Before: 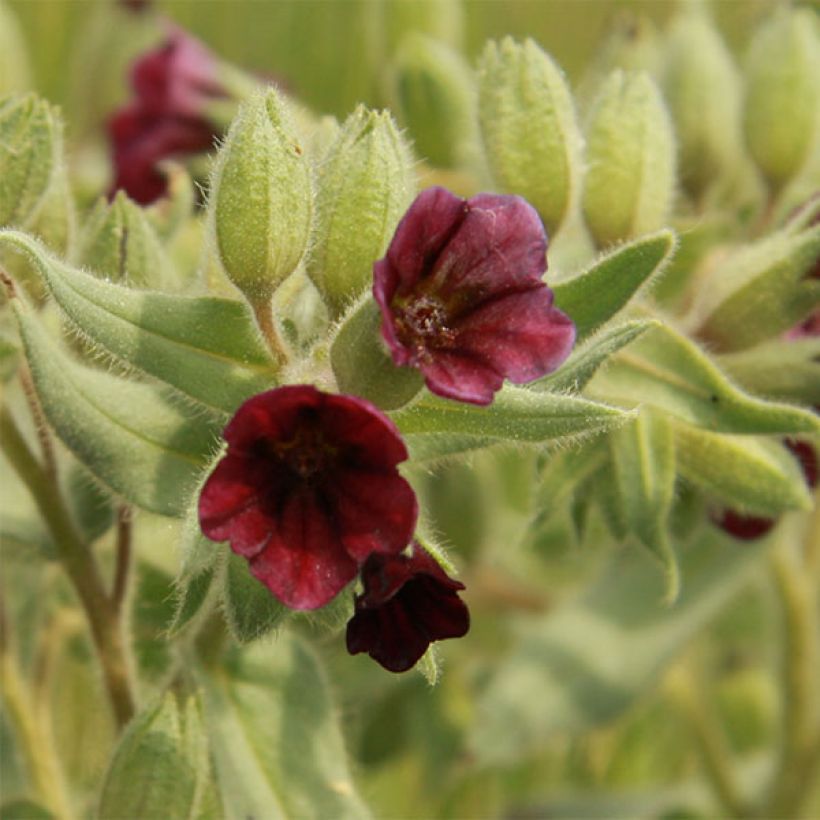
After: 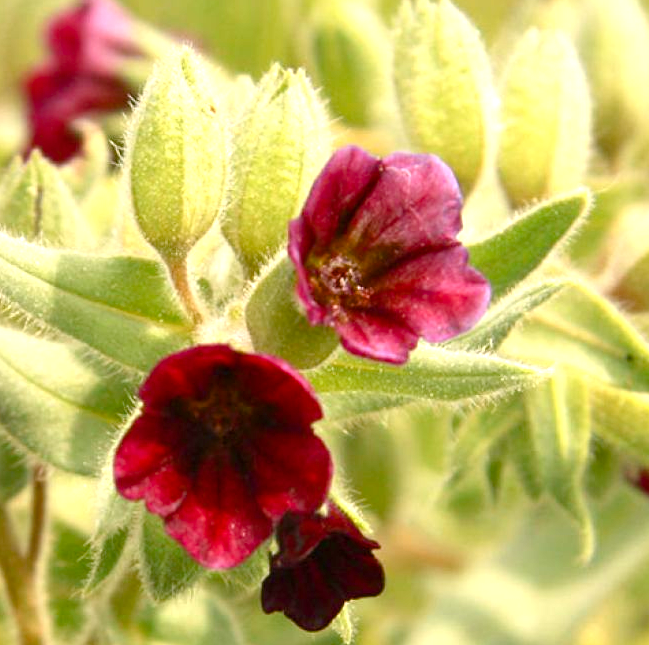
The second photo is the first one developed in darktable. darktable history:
crop and rotate: left 10.445%, top 5.097%, right 10.368%, bottom 16.176%
exposure: black level correction 0, exposure 1.102 EV, compensate highlight preservation false
color balance rgb: highlights gain › chroma 1.556%, highlights gain › hue 311.39°, perceptual saturation grading › global saturation 20%, perceptual saturation grading › highlights -25.078%, perceptual saturation grading › shadows 24.818%, global vibrance 20%
